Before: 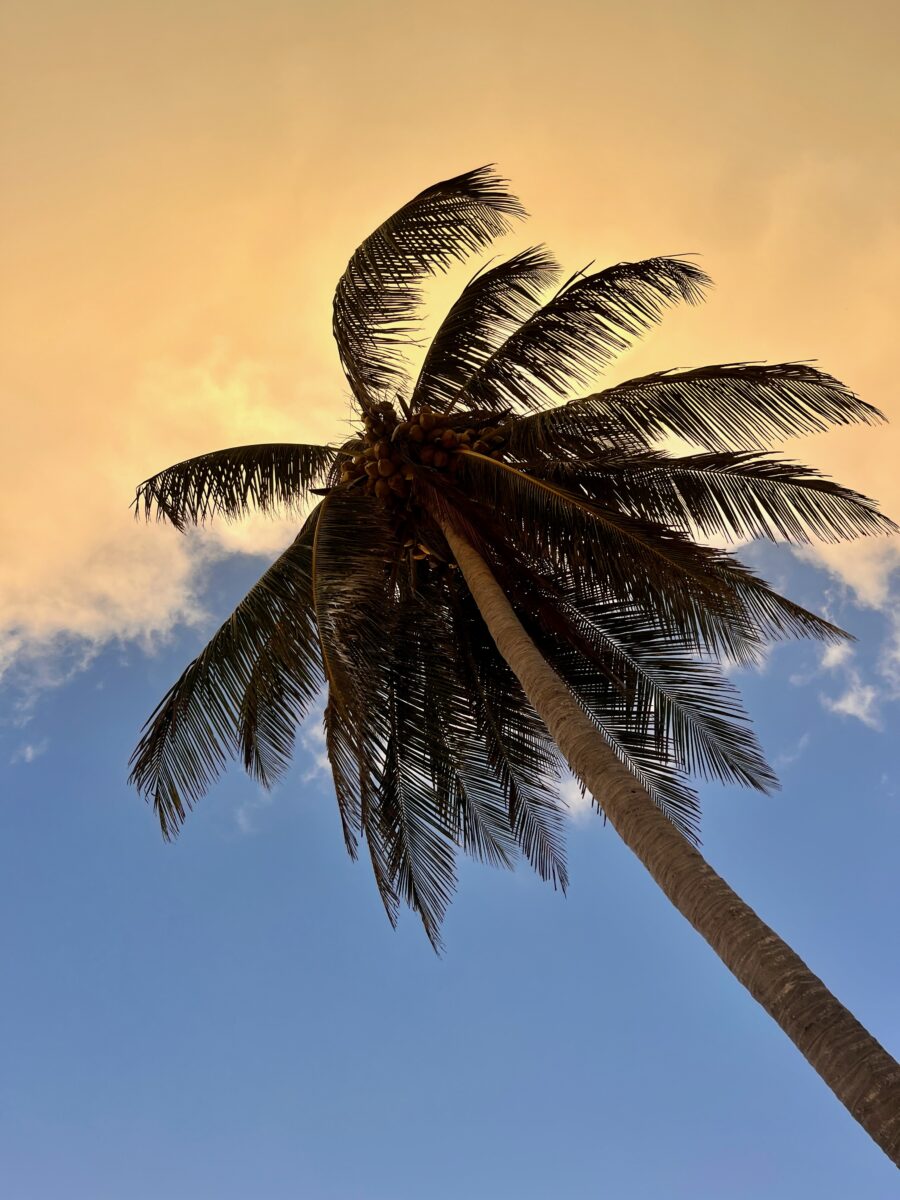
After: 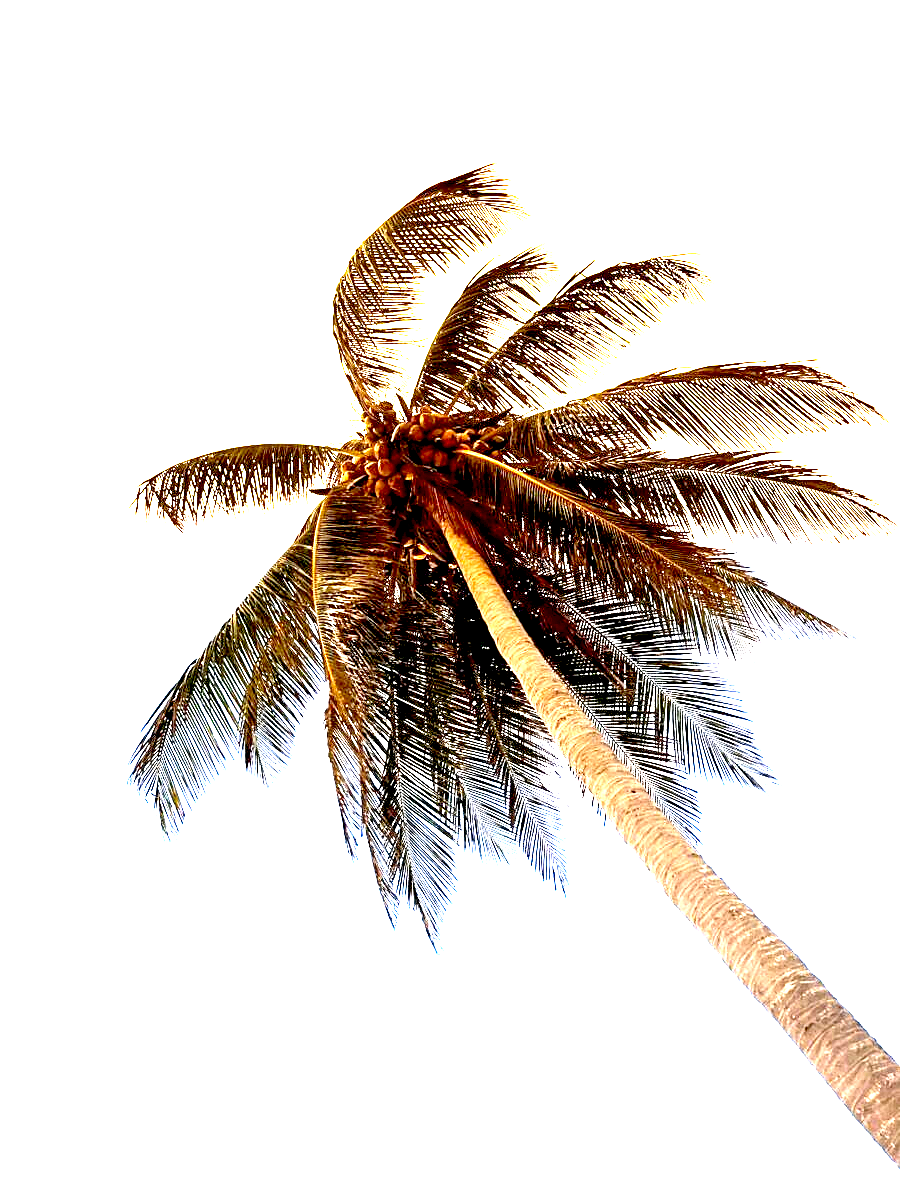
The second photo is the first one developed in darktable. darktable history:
sharpen: on, module defaults
exposure: black level correction 0, exposure 4 EV, compensate exposure bias true, compensate highlight preservation false
